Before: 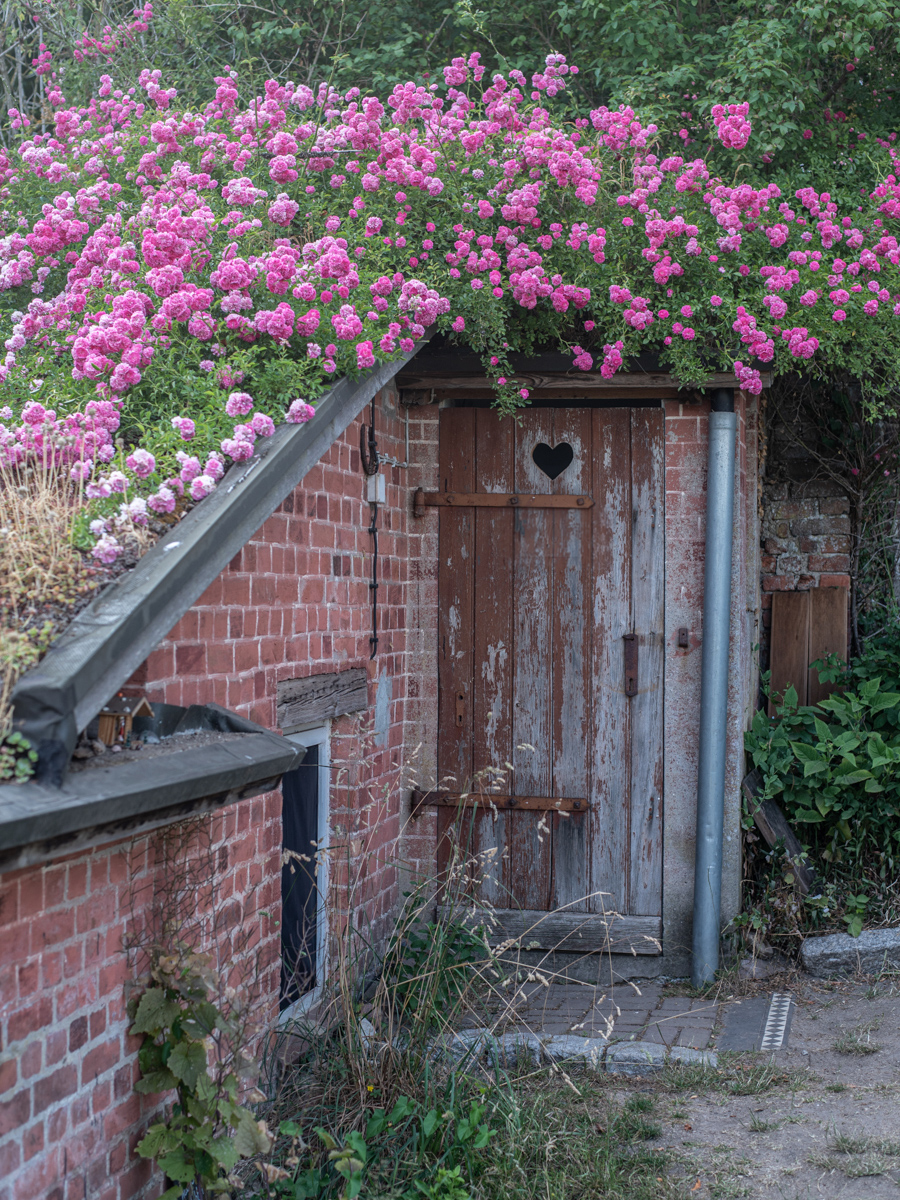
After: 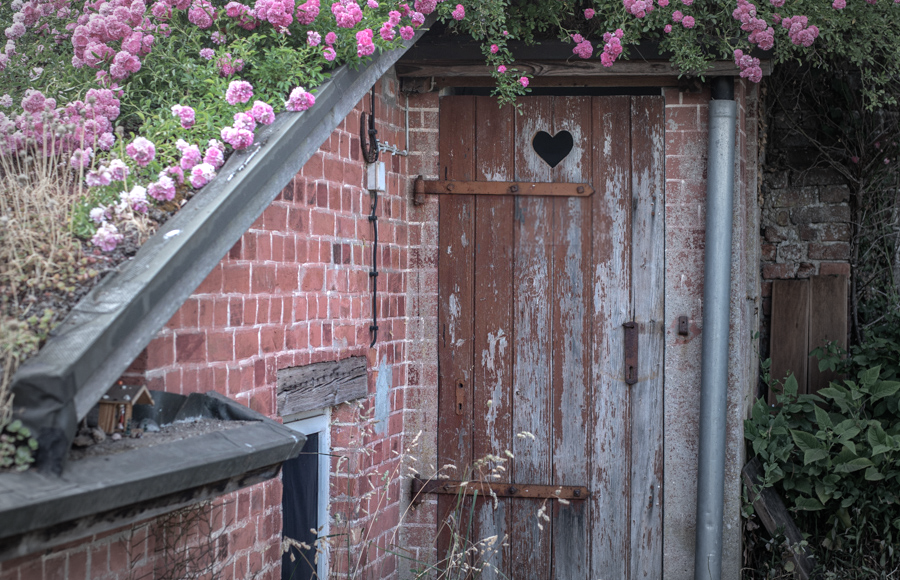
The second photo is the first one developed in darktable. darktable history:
crop and rotate: top 26.056%, bottom 25.543%
exposure: black level correction 0, exposure 0.7 EV, compensate exposure bias true, compensate highlight preservation false
vignetting: fall-off start 33.76%, fall-off radius 64.94%, brightness -0.575, center (-0.12, -0.002), width/height ratio 0.959
